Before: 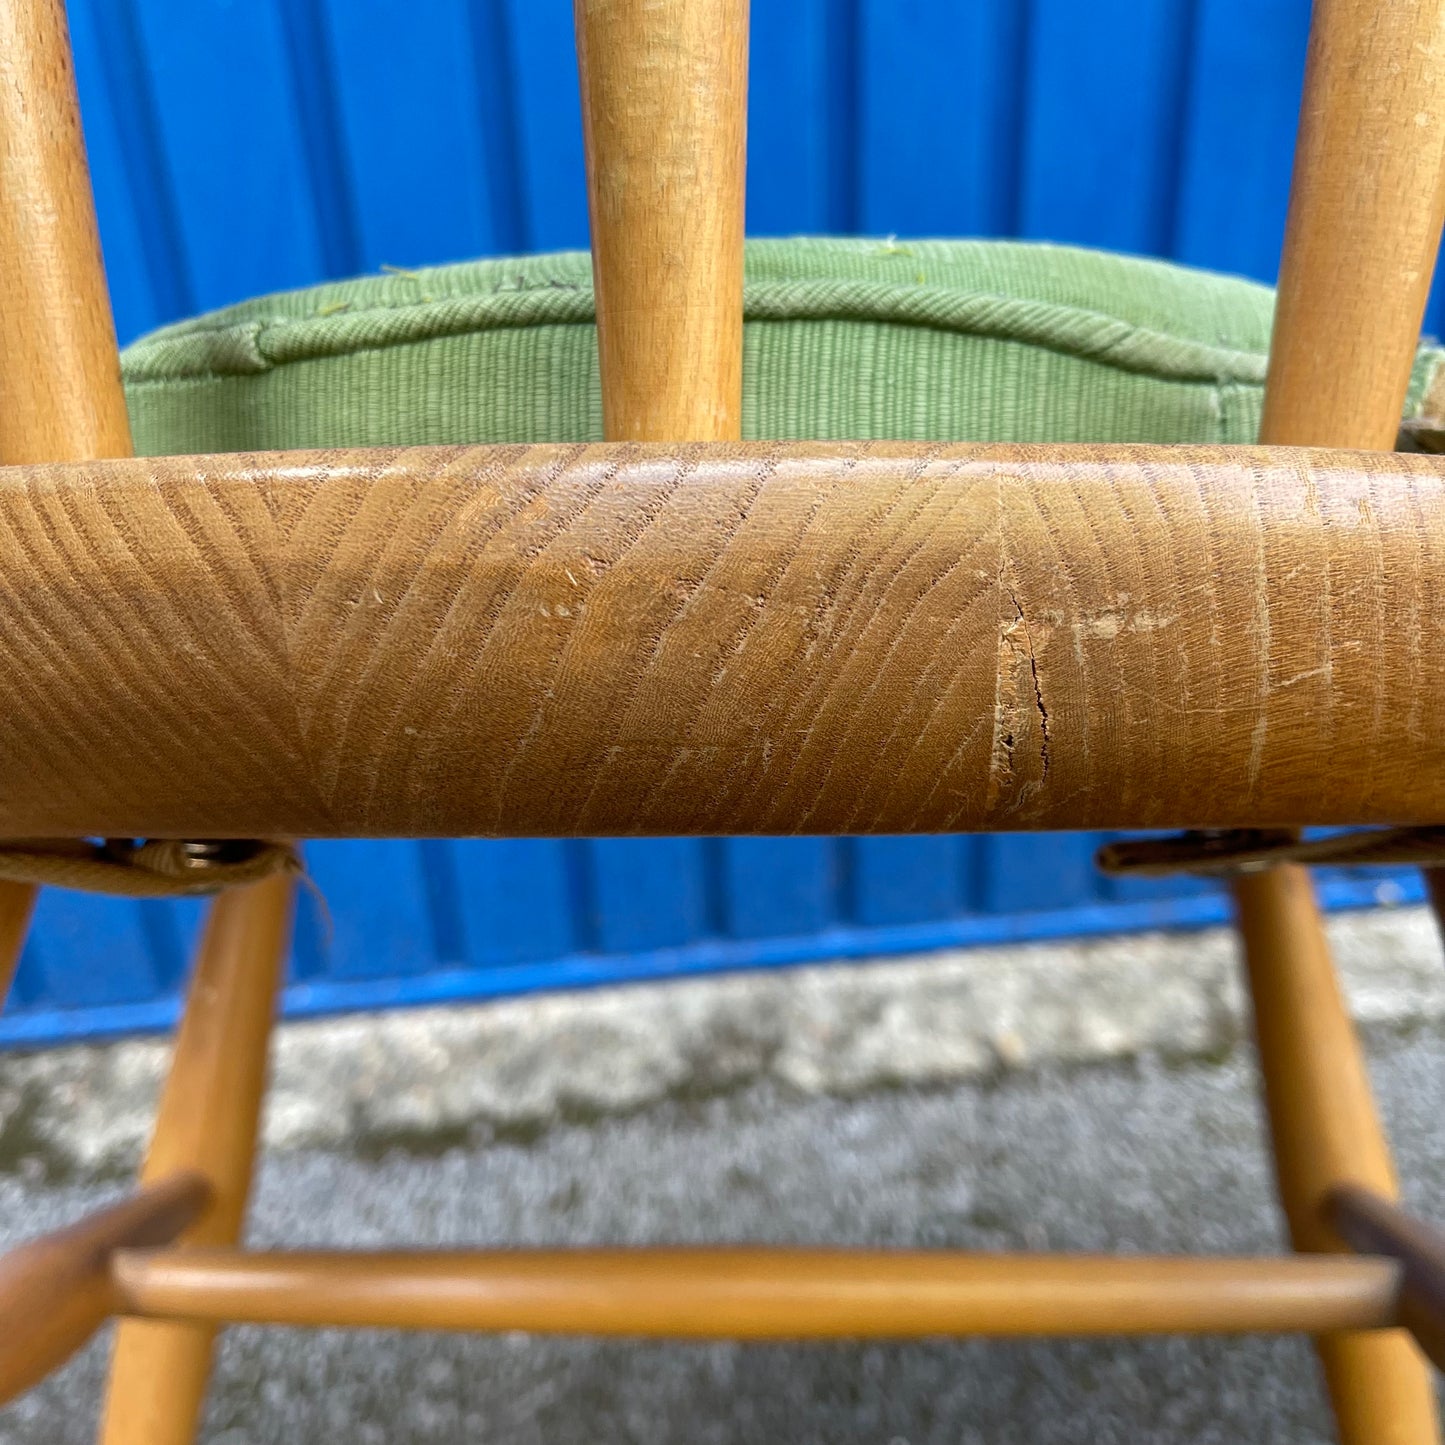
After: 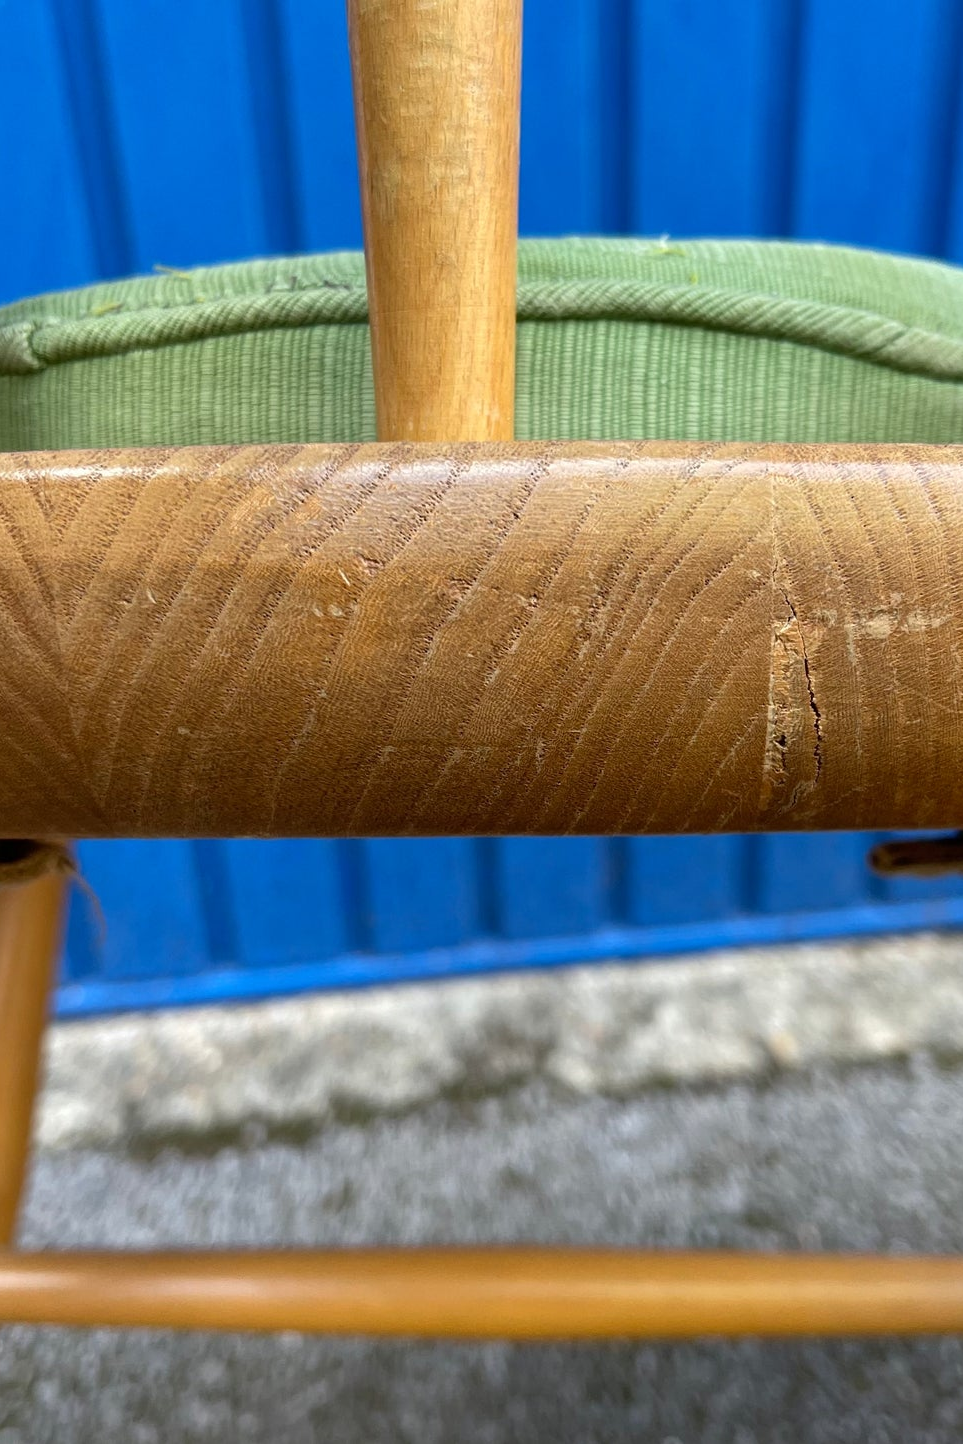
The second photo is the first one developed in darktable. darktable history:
white balance: emerald 1
crop and rotate: left 15.754%, right 17.579%
